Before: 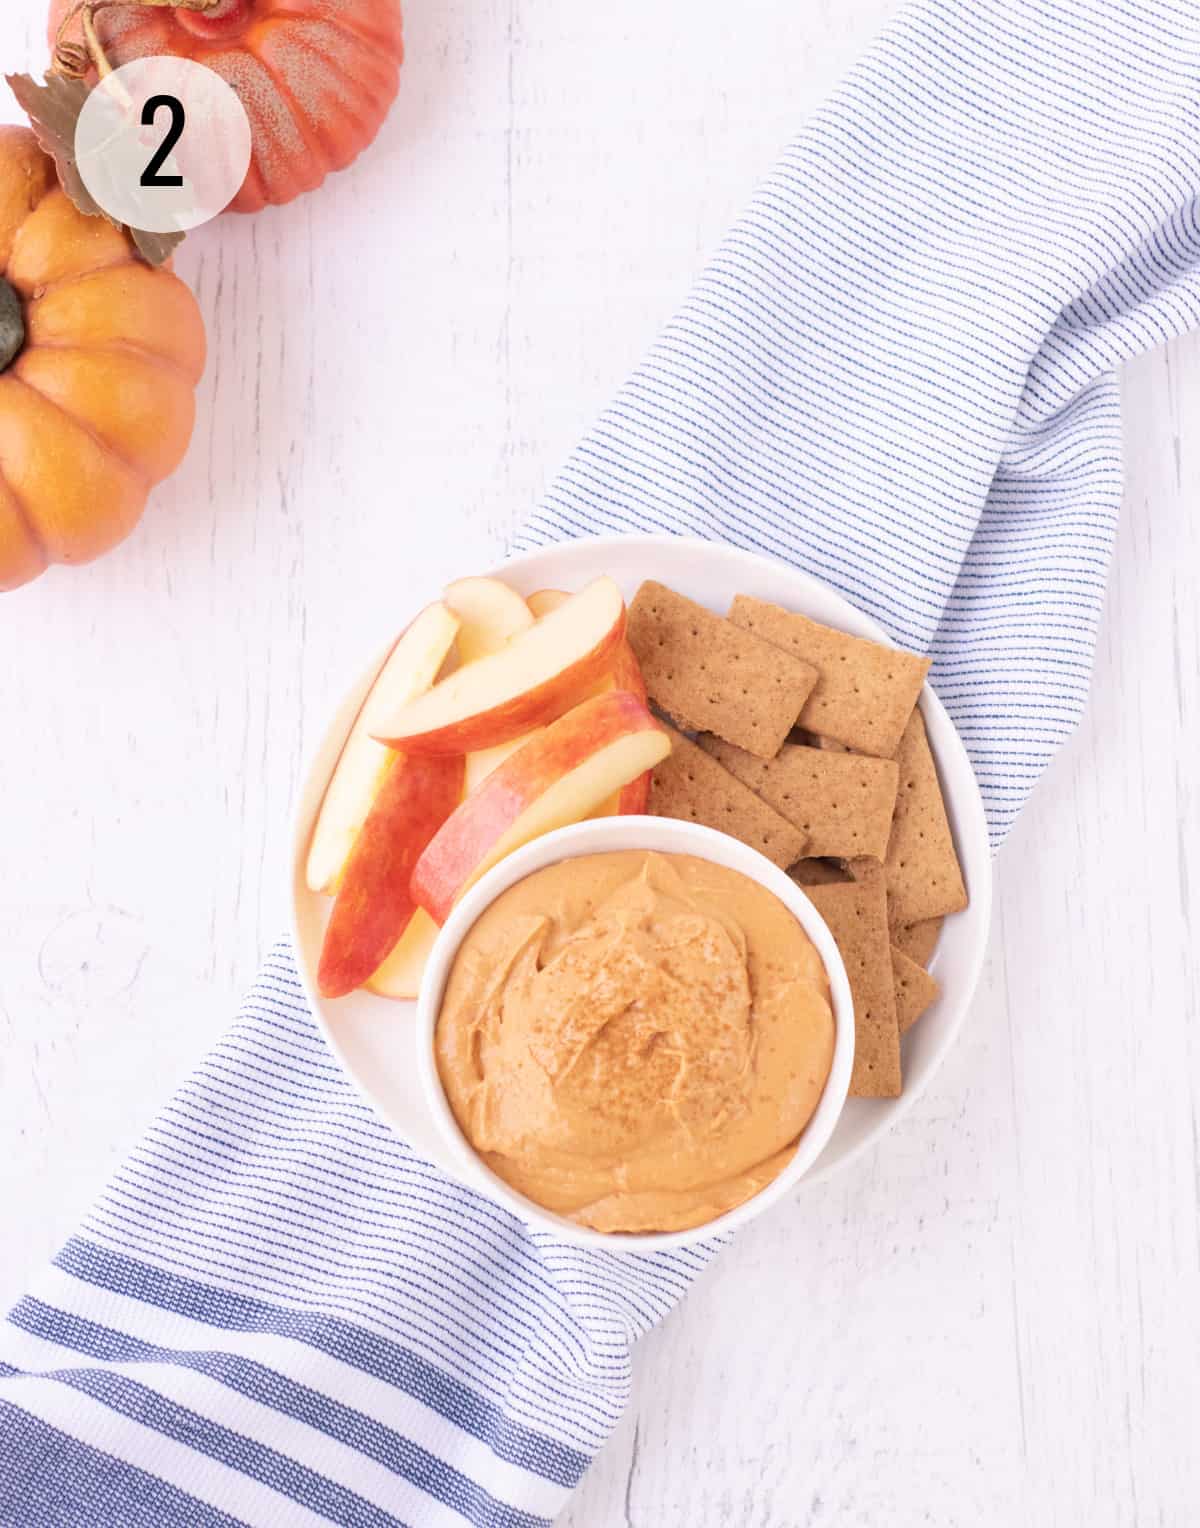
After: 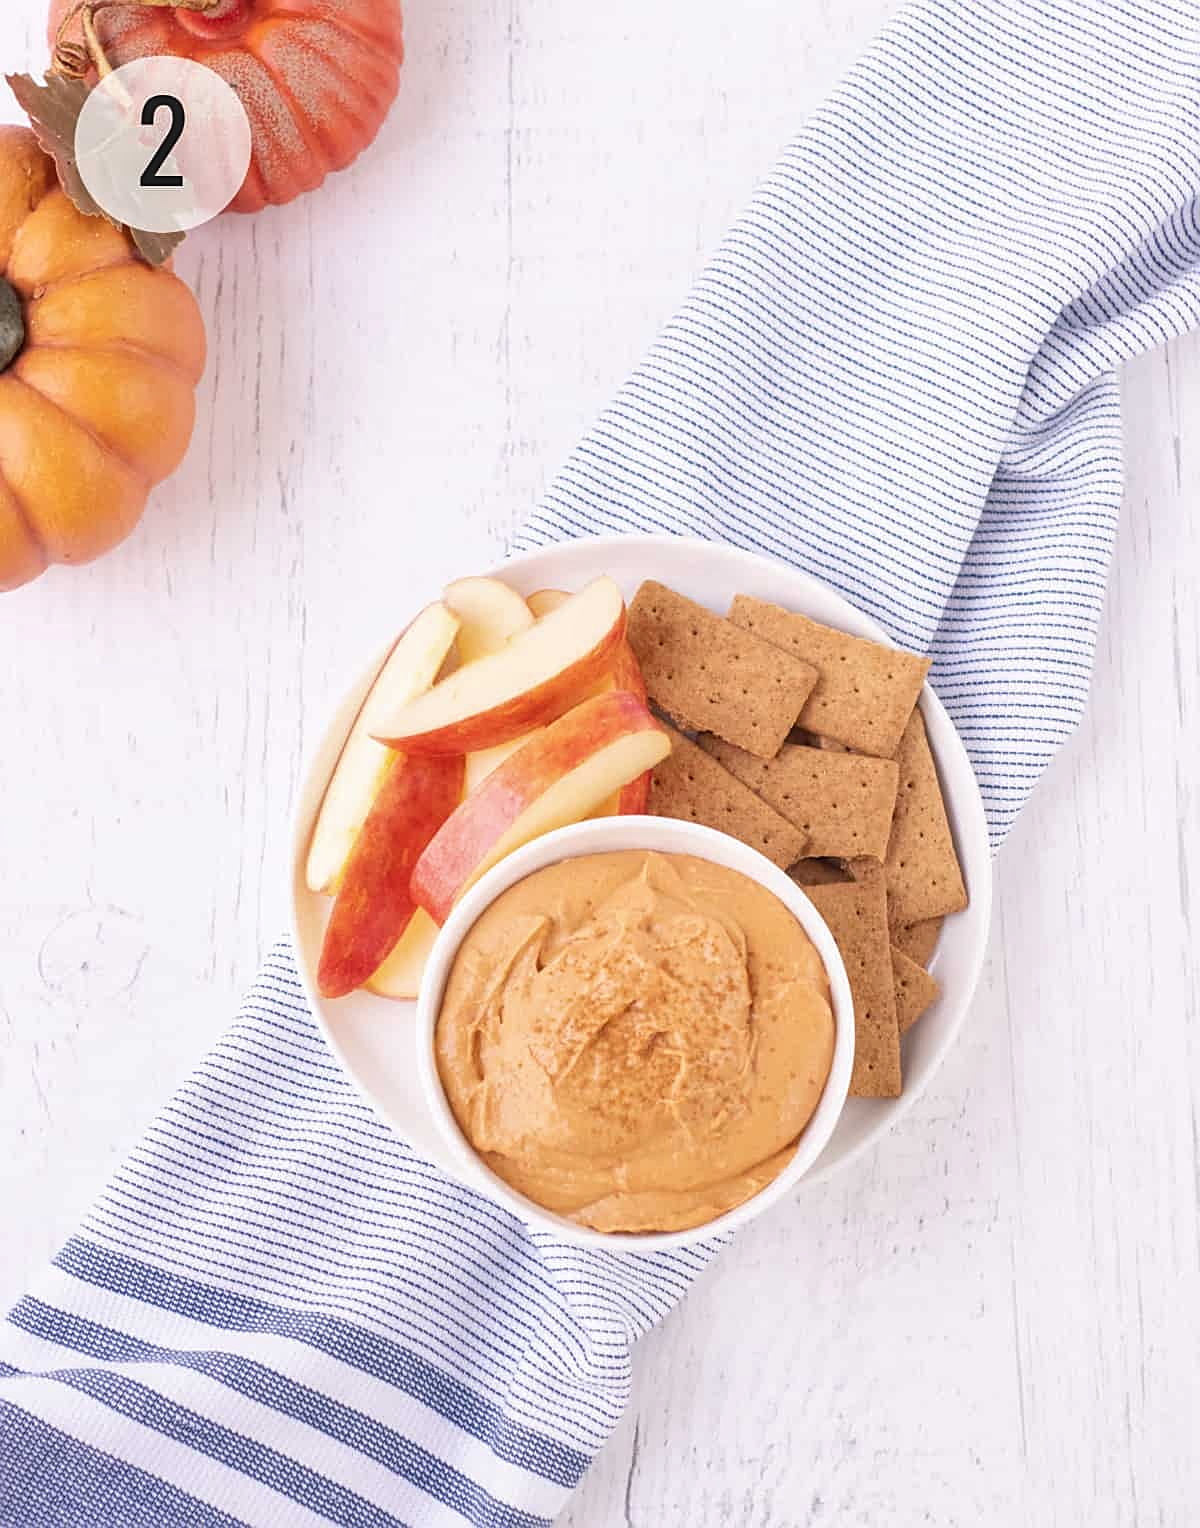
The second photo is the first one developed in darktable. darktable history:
sharpen: on, module defaults
local contrast: detail 109%
shadows and highlights: shadows 37.6, highlights -27.46, soften with gaussian
